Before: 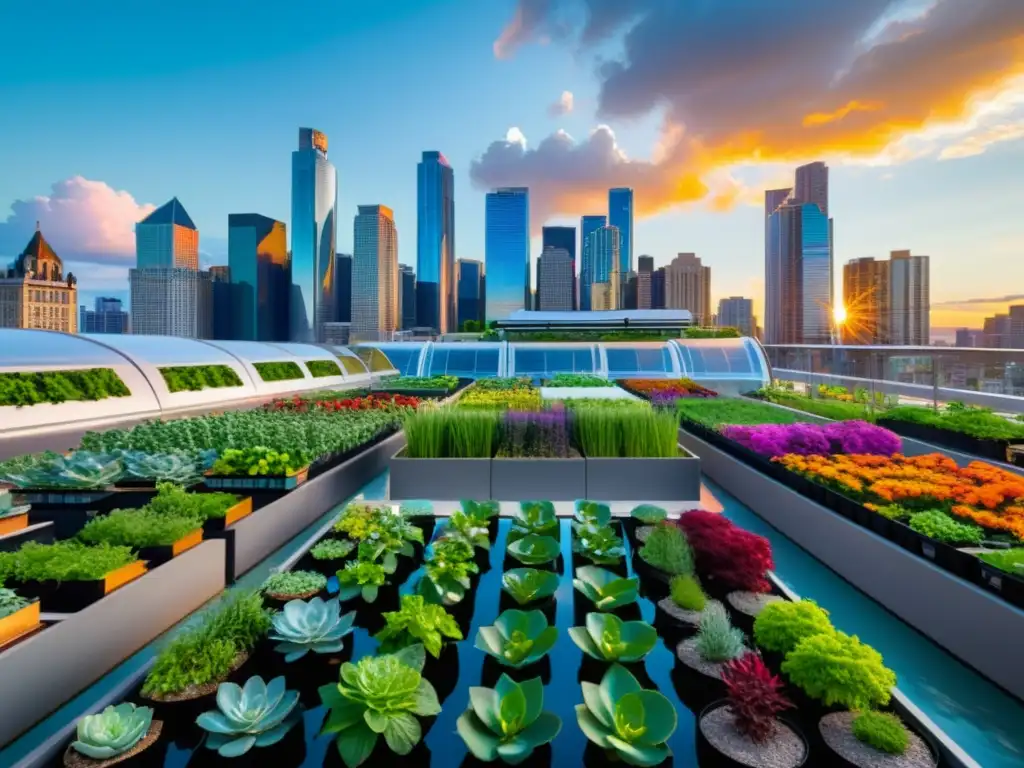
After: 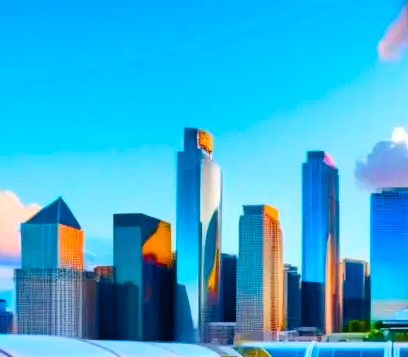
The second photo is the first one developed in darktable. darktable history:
tone equalizer: edges refinement/feathering 500, mask exposure compensation -1.57 EV, preserve details no
haze removal: compatibility mode true, adaptive false
crop and rotate: left 11.234%, top 0.102%, right 48.867%, bottom 53.348%
color balance rgb: shadows lift › chroma 9.953%, shadows lift › hue 43.23°, linear chroma grading › global chroma 9.028%, perceptual saturation grading › global saturation 20%, perceptual saturation grading › highlights -50.031%, perceptual saturation grading › shadows 30.508%, global vibrance 50.276%
contrast brightness saturation: contrast 0.202, brightness 0.161, saturation 0.222
